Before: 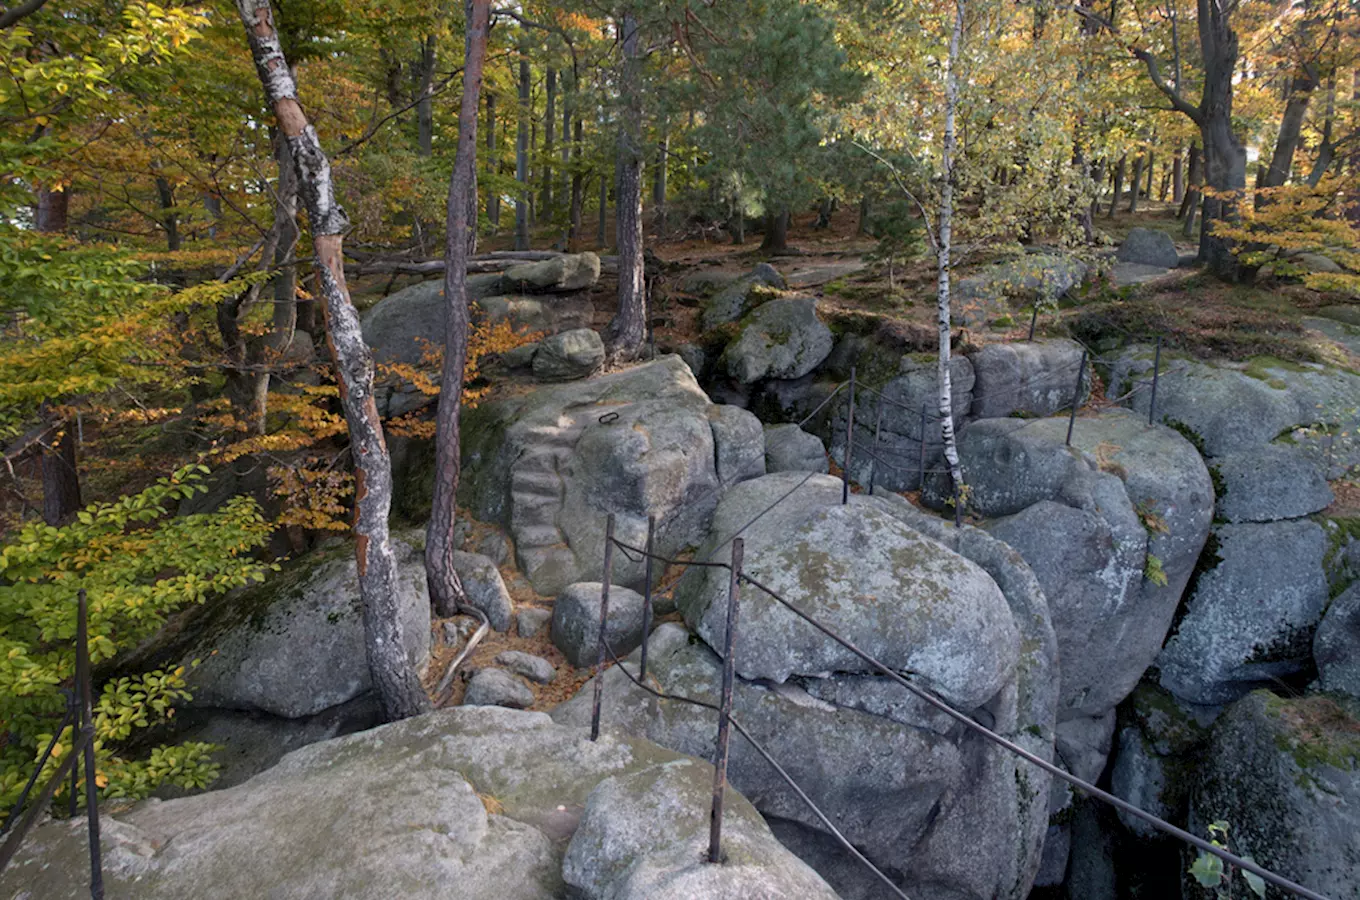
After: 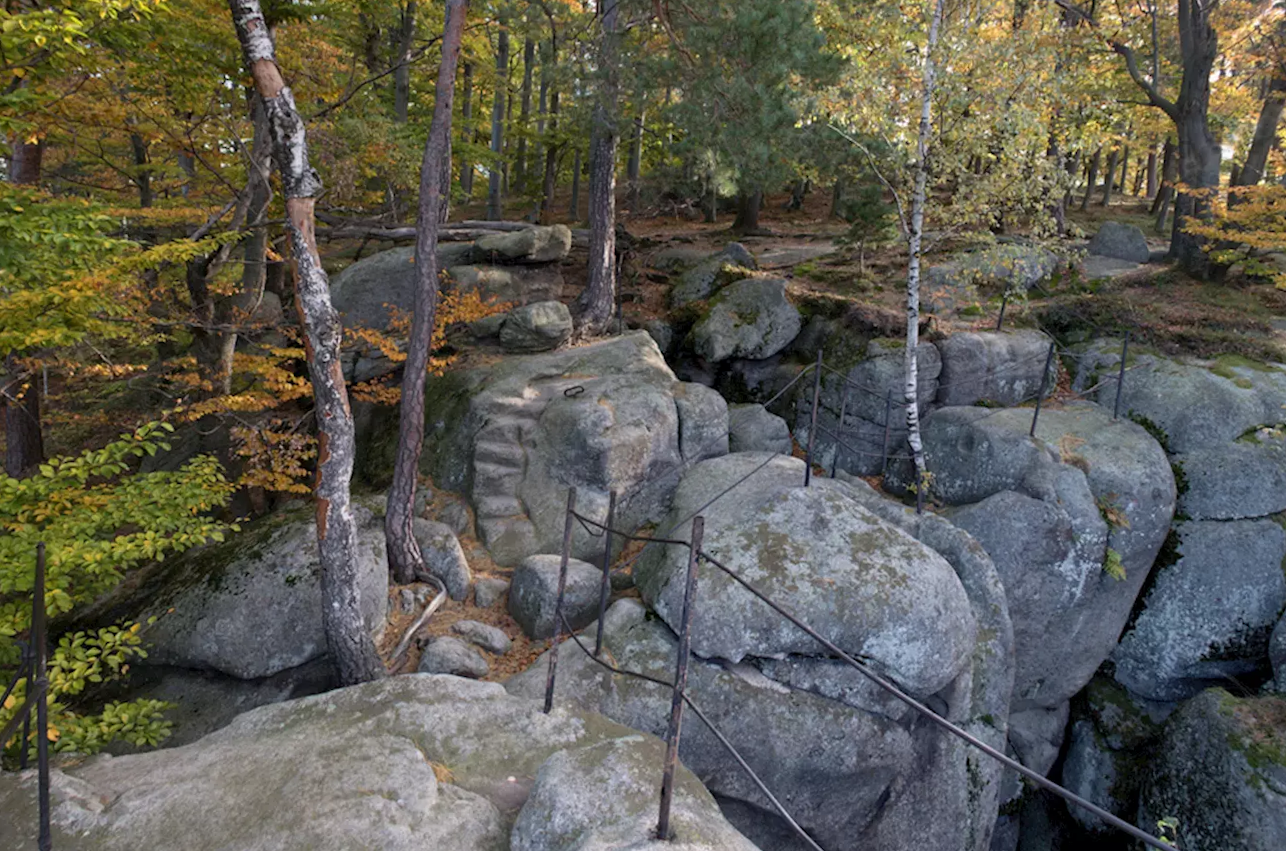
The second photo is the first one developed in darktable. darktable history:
crop and rotate: angle -2.2°
